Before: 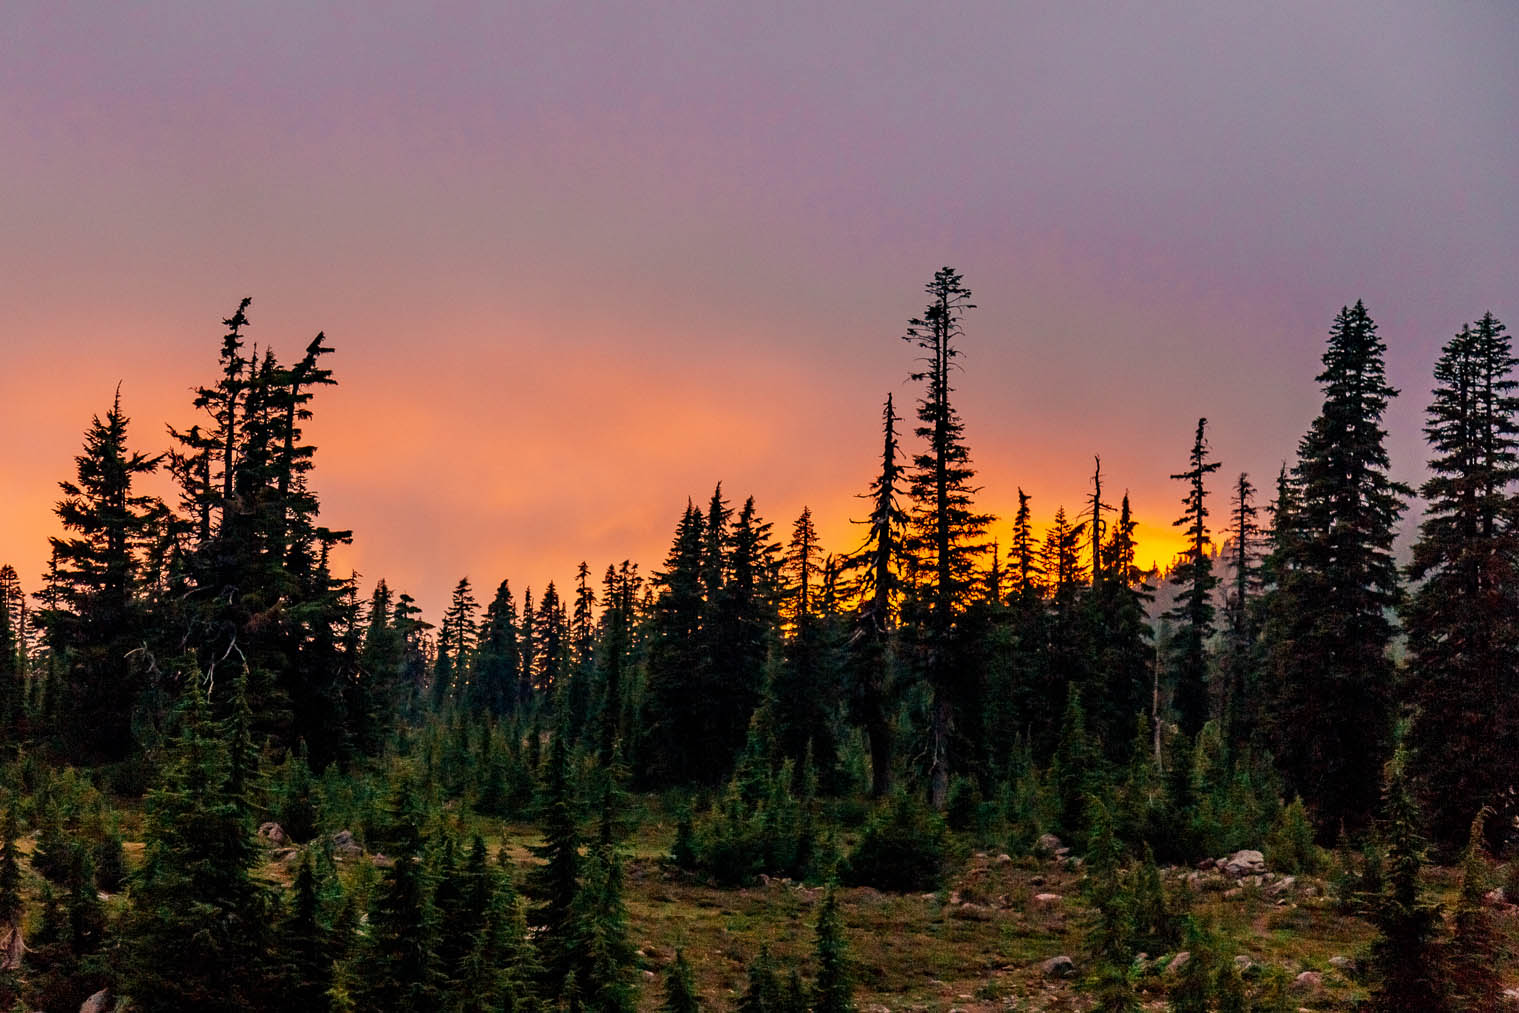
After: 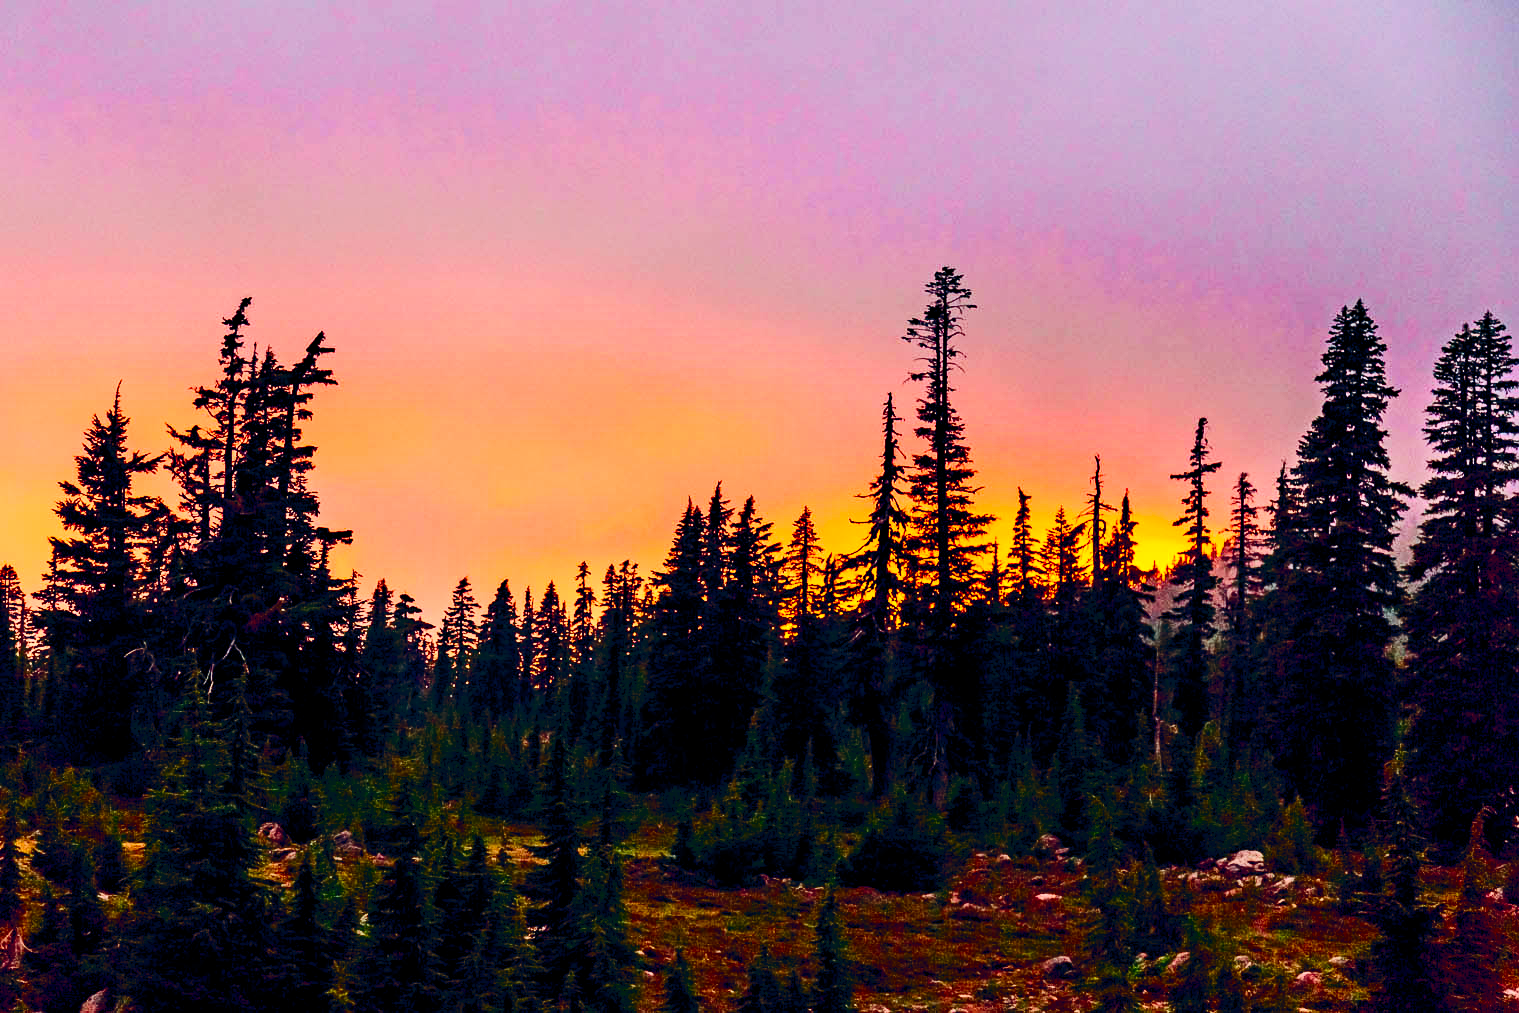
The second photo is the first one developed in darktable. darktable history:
color balance rgb: shadows lift › chroma 9.938%, shadows lift › hue 43.09°, global offset › chroma 0.254%, global offset › hue 256.32°, linear chroma grading › global chroma 9.883%, perceptual saturation grading › global saturation 20%, perceptual saturation grading › highlights -25.366%, perceptual saturation grading › shadows 26.04%, perceptual brilliance grading › mid-tones 10.325%, perceptual brilliance grading › shadows 14.222%, global vibrance 20%
contrast brightness saturation: contrast 0.403, brightness 0.044, saturation 0.252
haze removal: compatibility mode true, adaptive false
